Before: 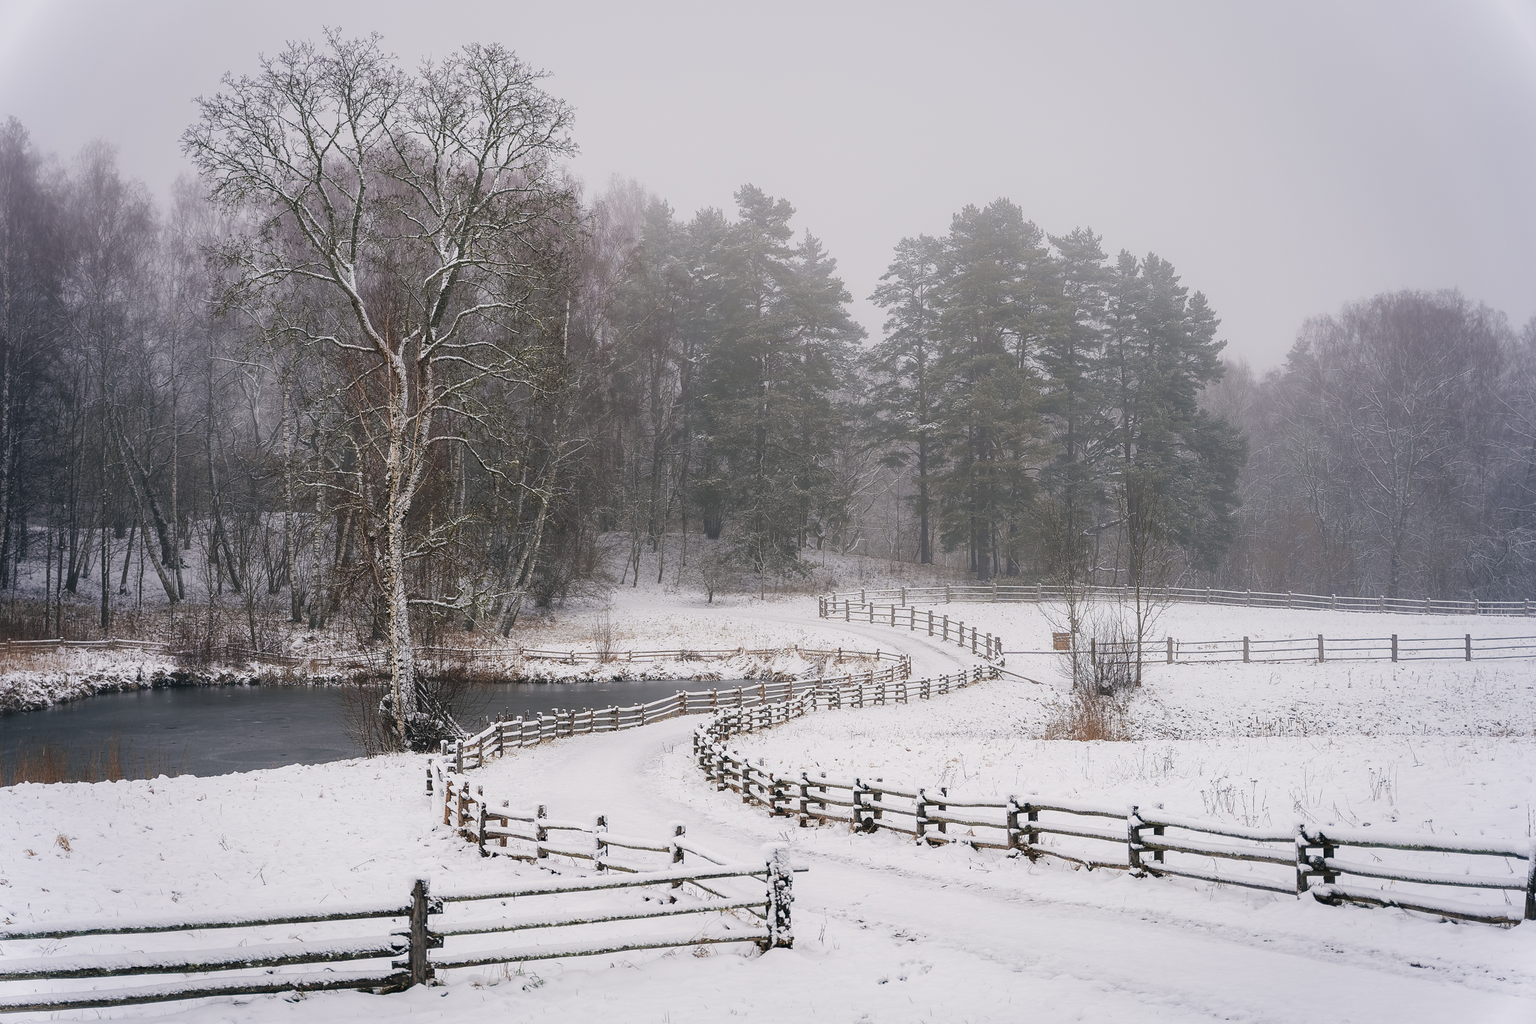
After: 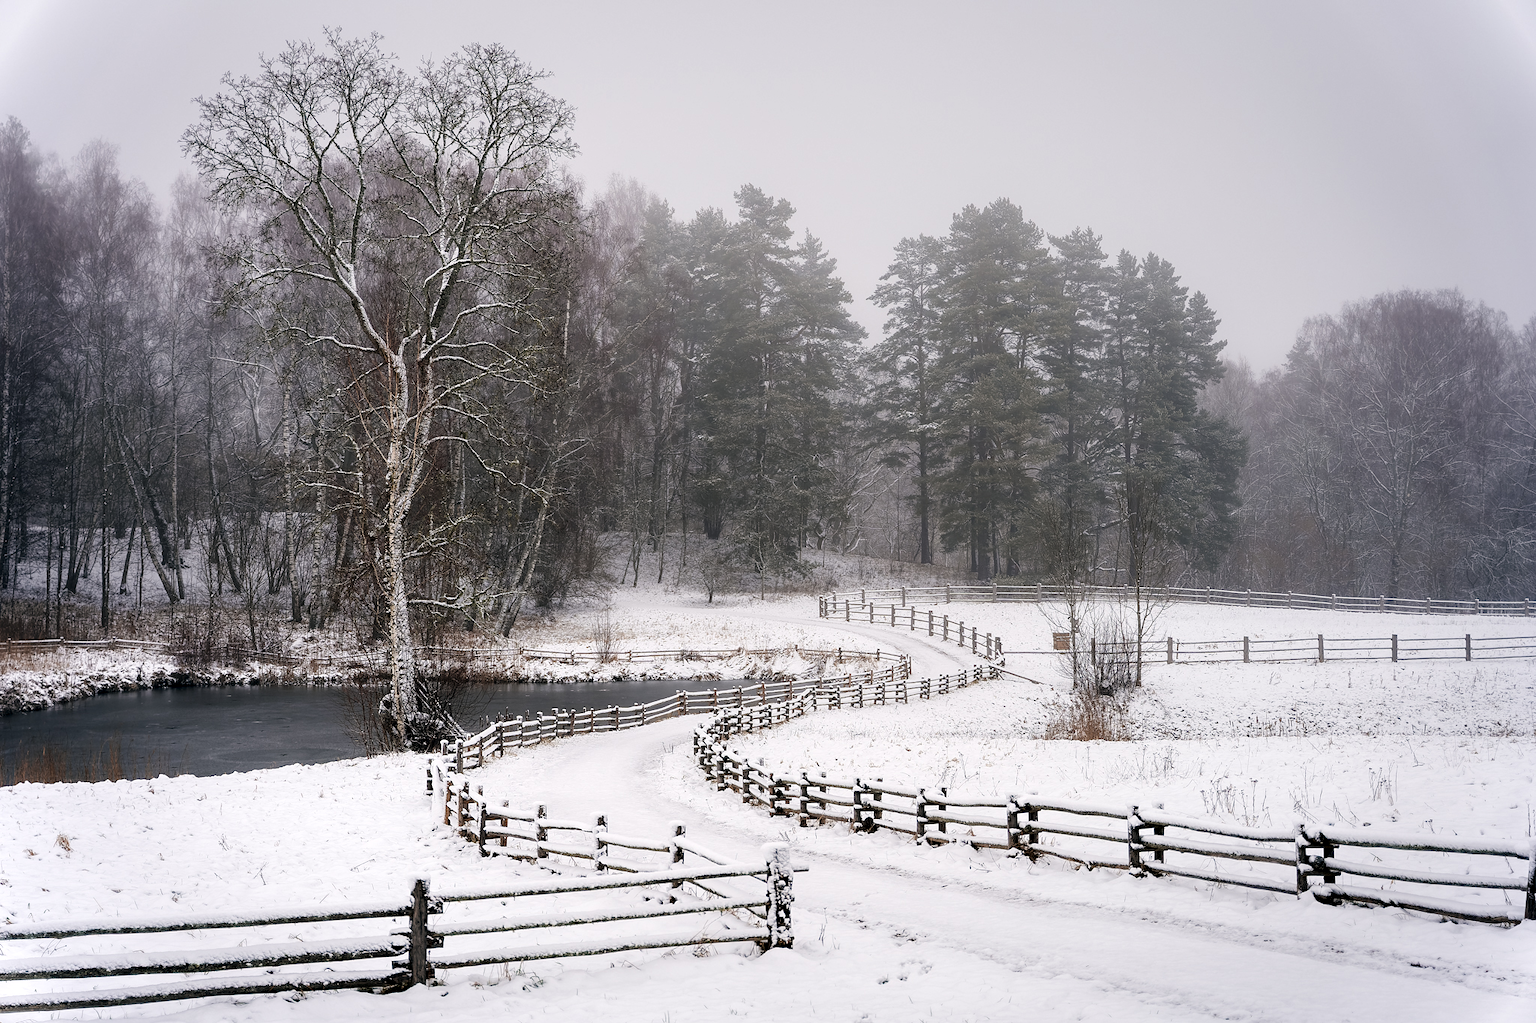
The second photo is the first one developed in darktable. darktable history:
local contrast: highlights 176%, shadows 146%, detail 138%, midtone range 0.254
